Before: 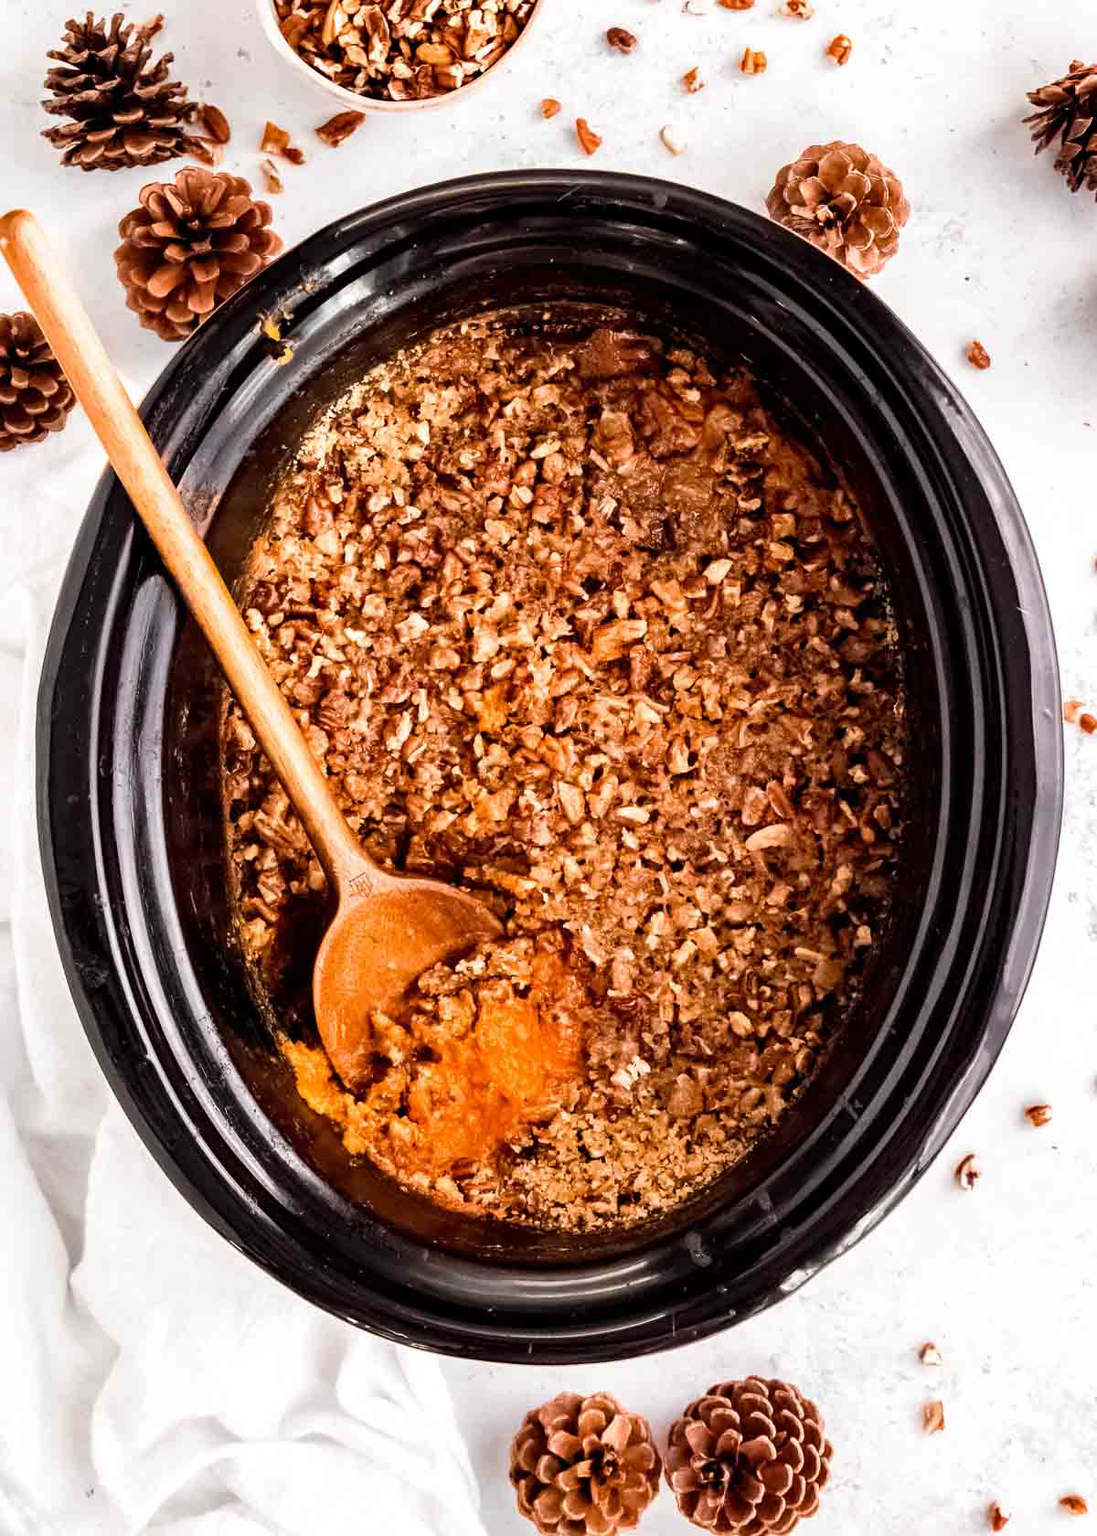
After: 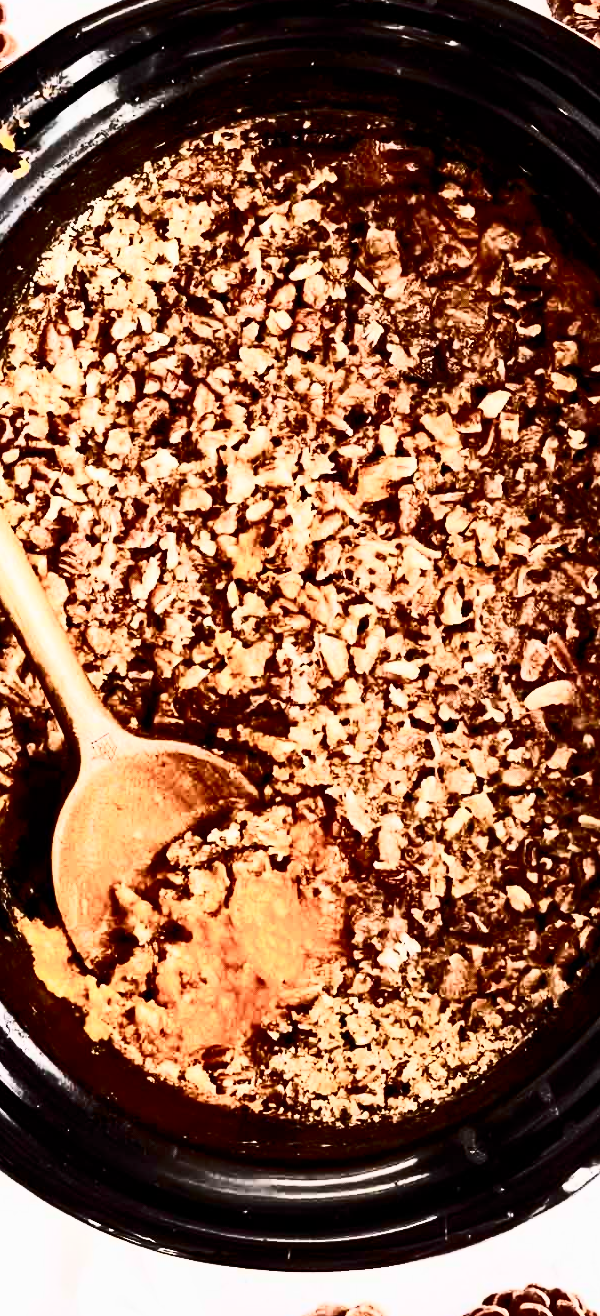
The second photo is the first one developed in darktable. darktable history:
crop and rotate: angle 0.011°, left 24.292%, top 13.195%, right 25.619%, bottom 8.415%
contrast brightness saturation: contrast 0.944, brightness 0.197
filmic rgb: black relative exposure -7.65 EV, white relative exposure 4.56 EV, hardness 3.61, contrast 0.984, contrast in shadows safe
